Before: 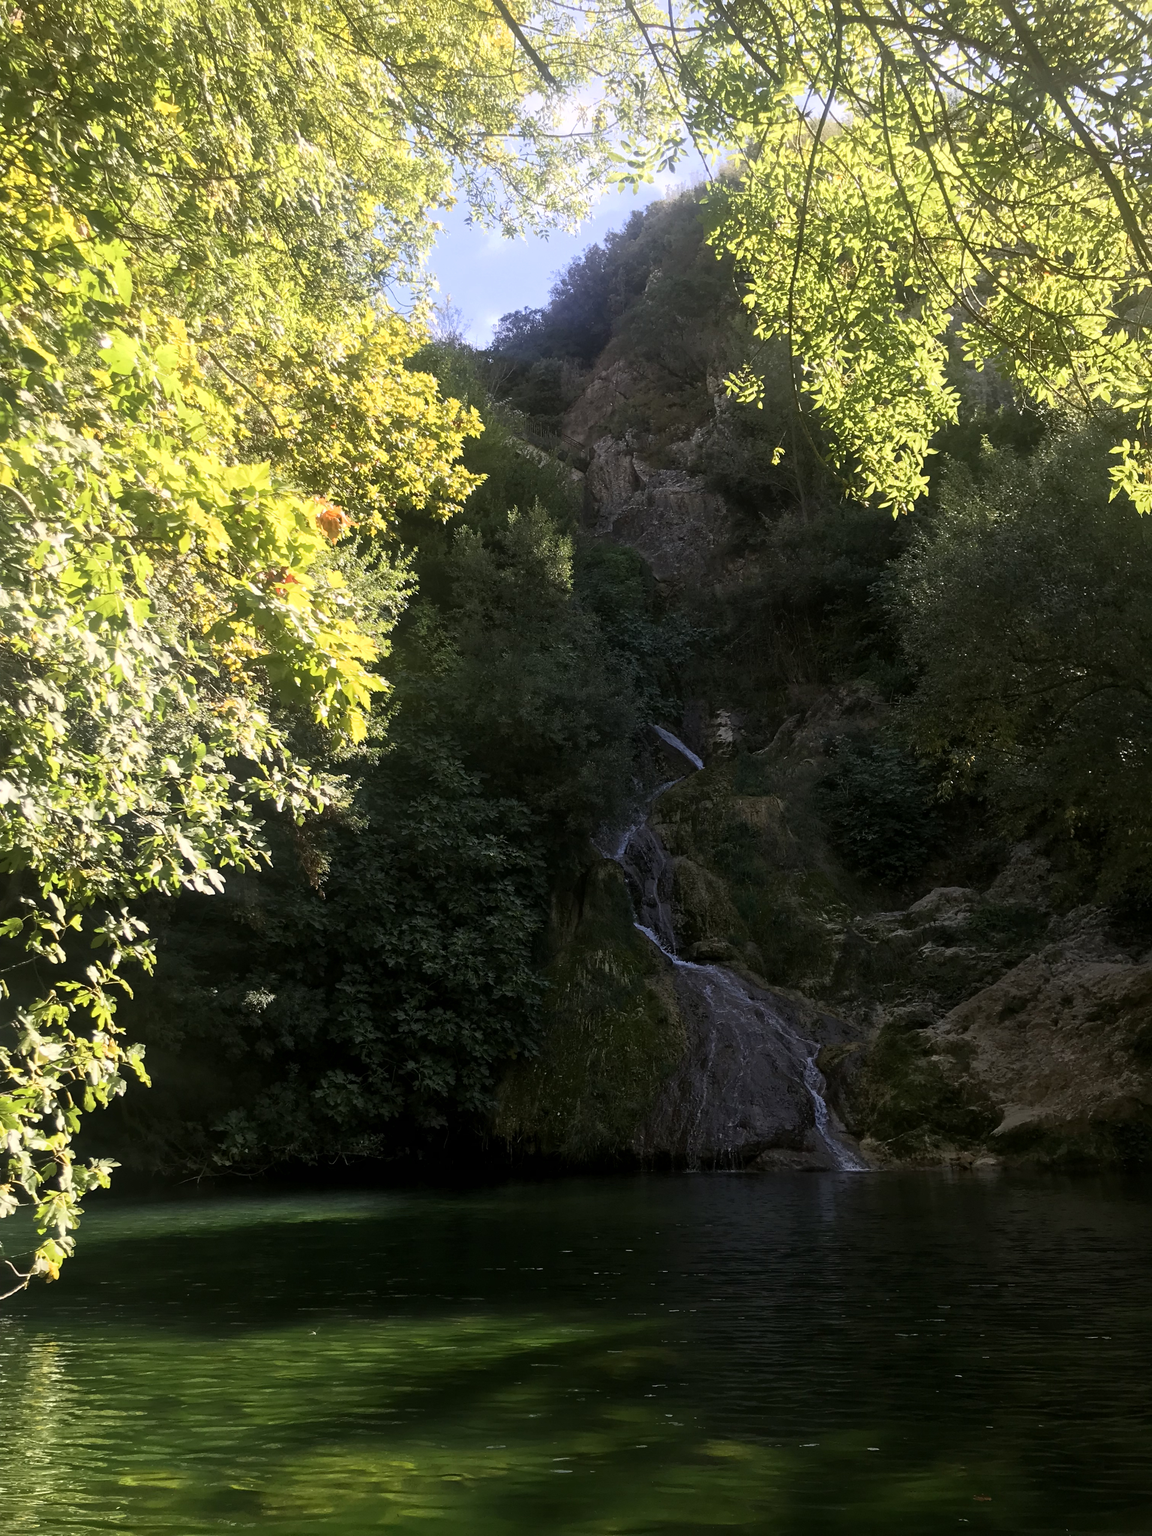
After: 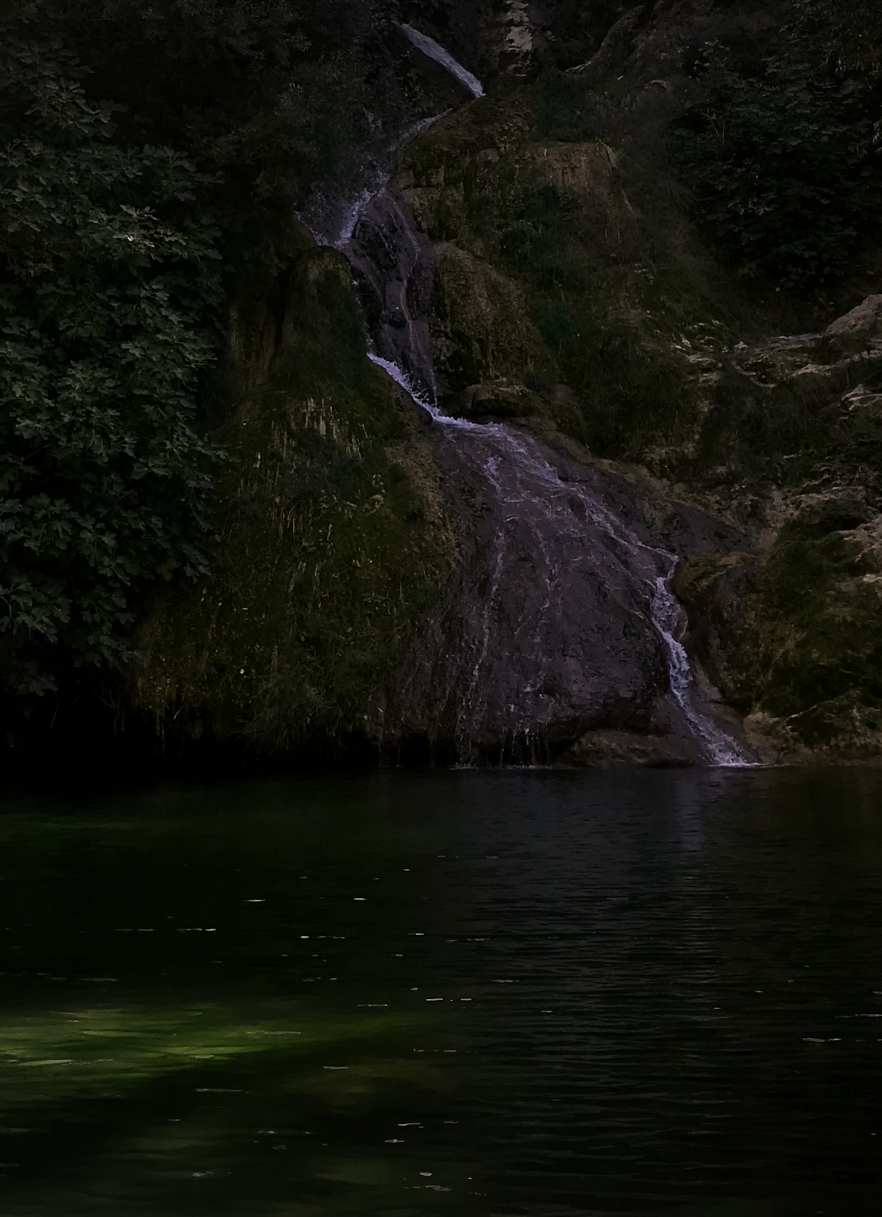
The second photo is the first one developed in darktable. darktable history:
crop: left 35.904%, top 46.327%, right 18.155%, bottom 6.12%
vignetting: fall-off start 100.12%, width/height ratio 1.32
tone equalizer: -8 EV -0.443 EV, -7 EV -0.422 EV, -6 EV -0.369 EV, -5 EV -0.214 EV, -3 EV 0.226 EV, -2 EV 0.362 EV, -1 EV 0.412 EV, +0 EV 0.397 EV, edges refinement/feathering 500, mask exposure compensation -1.57 EV, preserve details no
color correction: highlights a* 14.58, highlights b* 4.89
